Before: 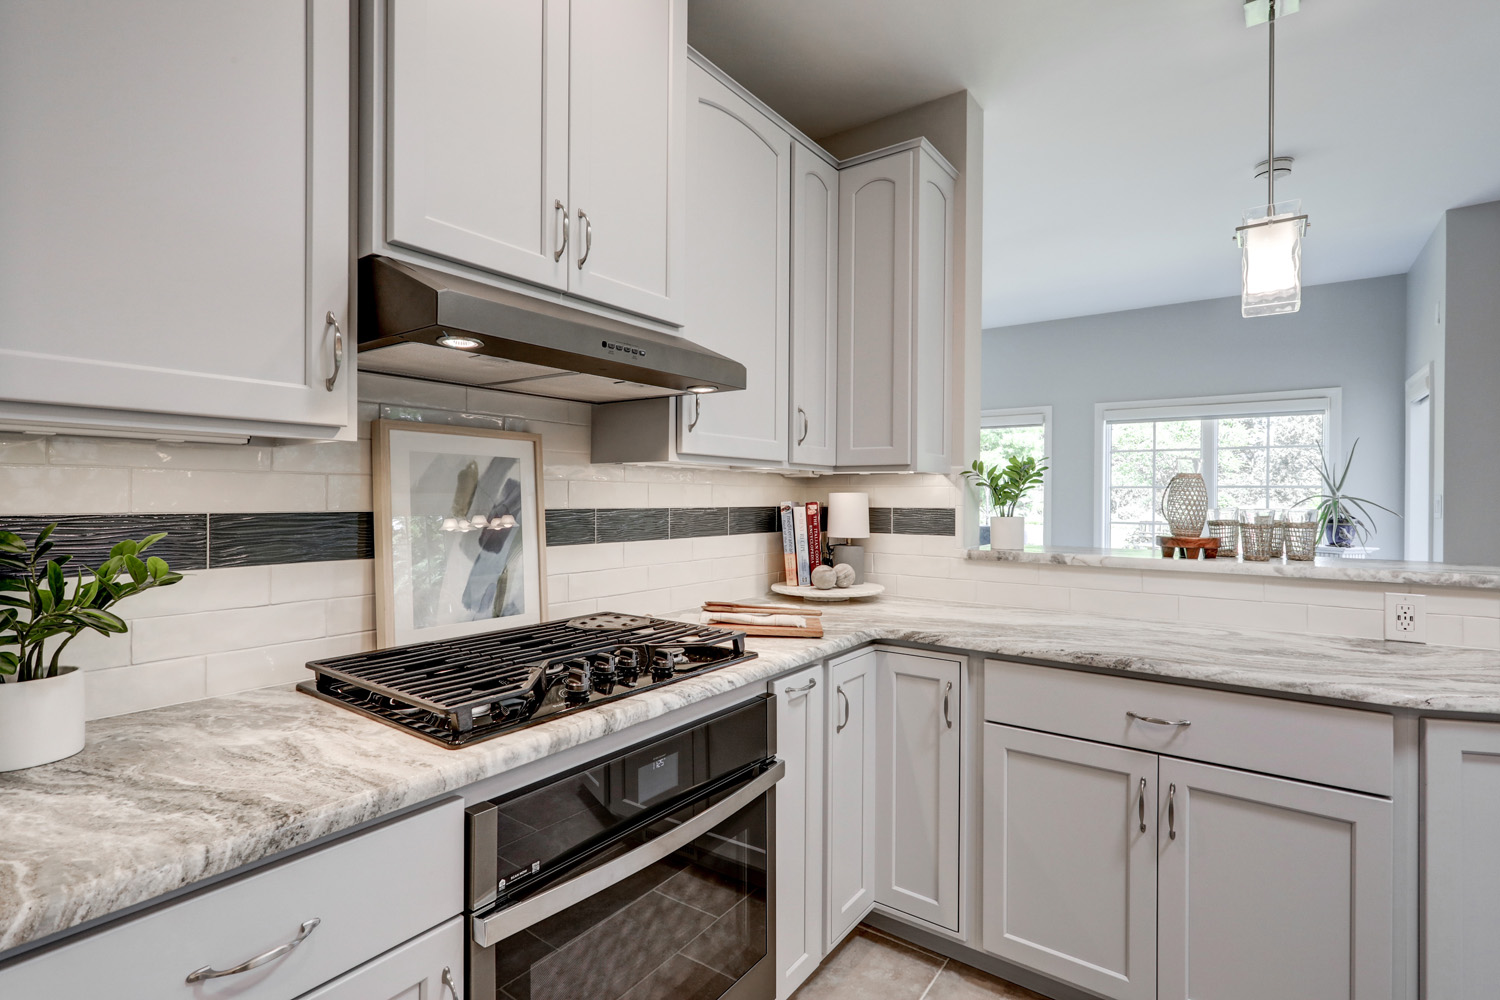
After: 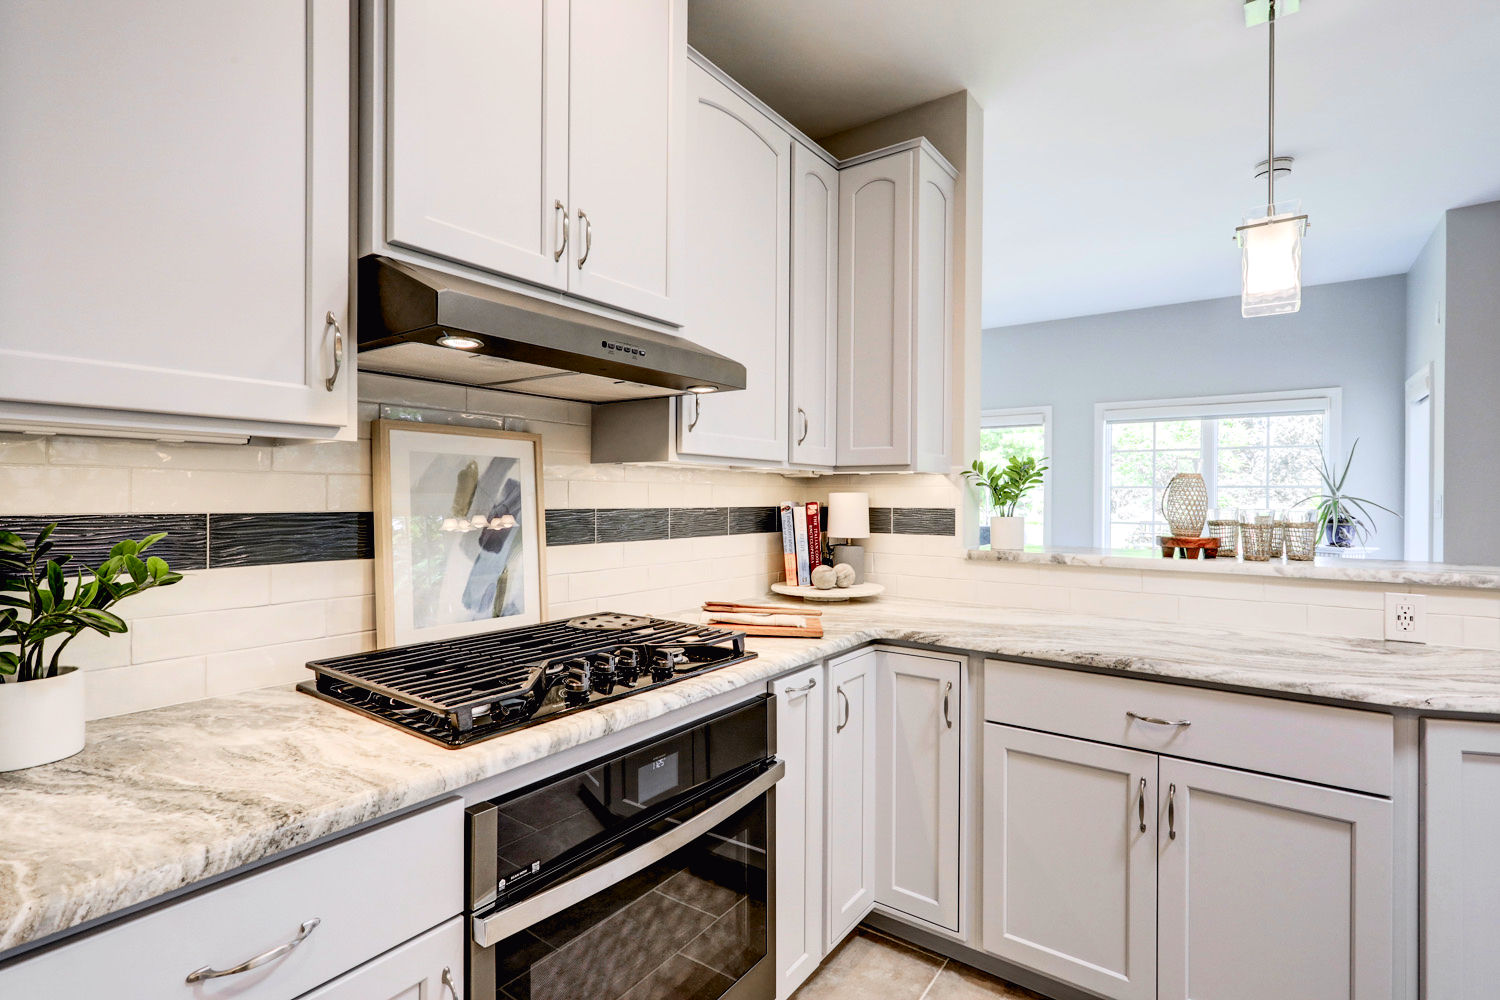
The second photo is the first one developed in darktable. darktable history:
rgb levels: levels [[0.01, 0.419, 0.839], [0, 0.5, 1], [0, 0.5, 1]]
tone curve: curves: ch0 [(0, 0.011) (0.139, 0.106) (0.295, 0.271) (0.499, 0.523) (0.739, 0.782) (0.857, 0.879) (1, 0.967)]; ch1 [(0, 0) (0.272, 0.249) (0.39, 0.379) (0.469, 0.456) (0.495, 0.497) (0.524, 0.53) (0.588, 0.62) (0.725, 0.779) (1, 1)]; ch2 [(0, 0) (0.125, 0.089) (0.35, 0.317) (0.437, 0.42) (0.502, 0.499) (0.533, 0.553) (0.599, 0.638) (1, 1)], color space Lab, independent channels, preserve colors none
